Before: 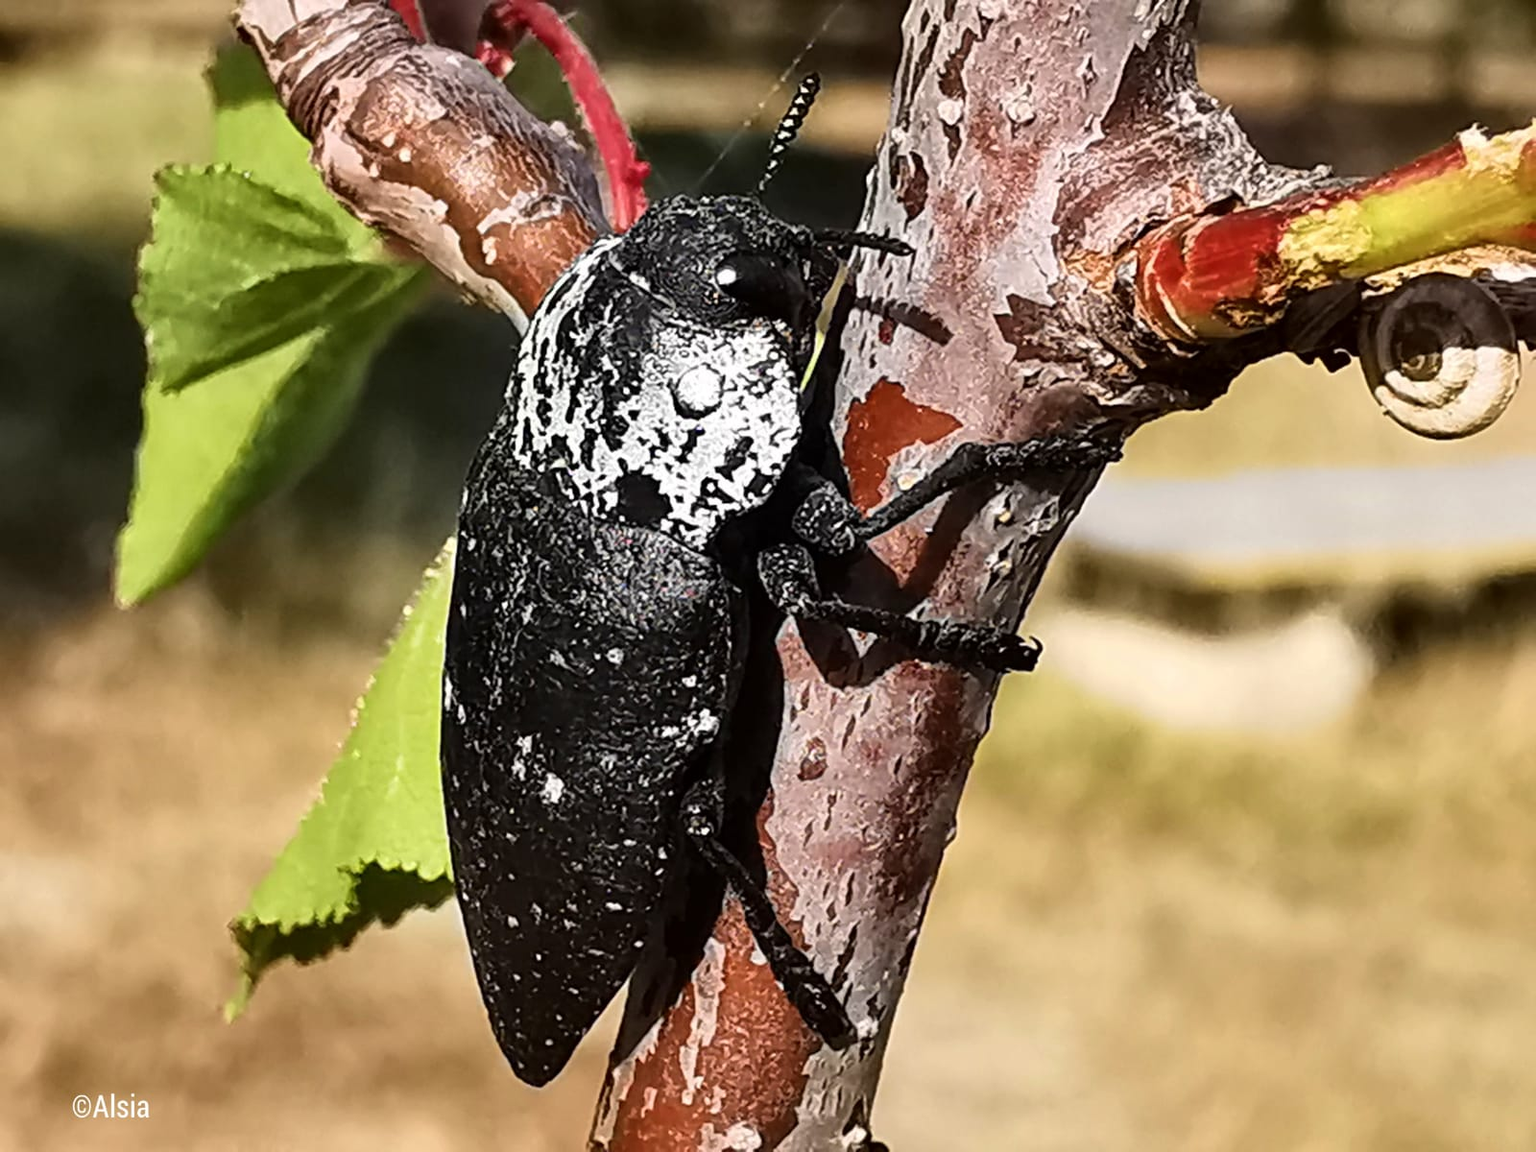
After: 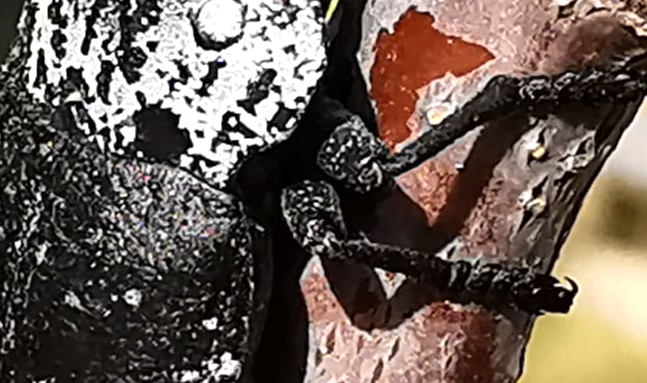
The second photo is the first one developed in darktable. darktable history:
exposure: exposure 0.2 EV, compensate highlight preservation false
crop: left 31.751%, top 32.172%, right 27.8%, bottom 35.83%
